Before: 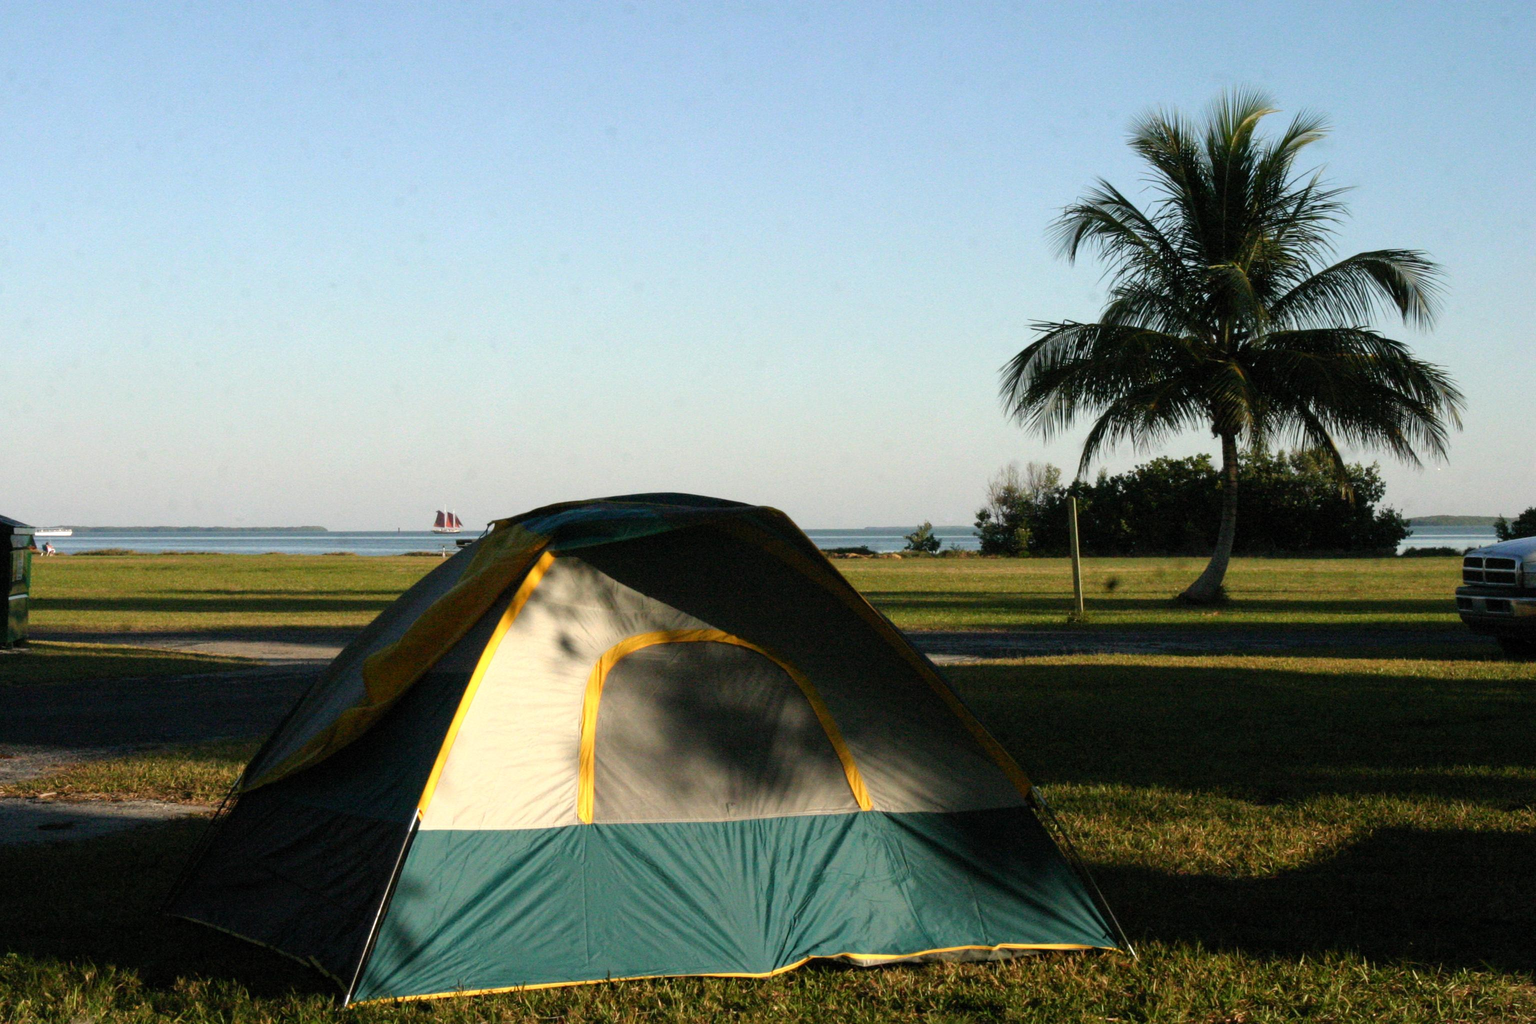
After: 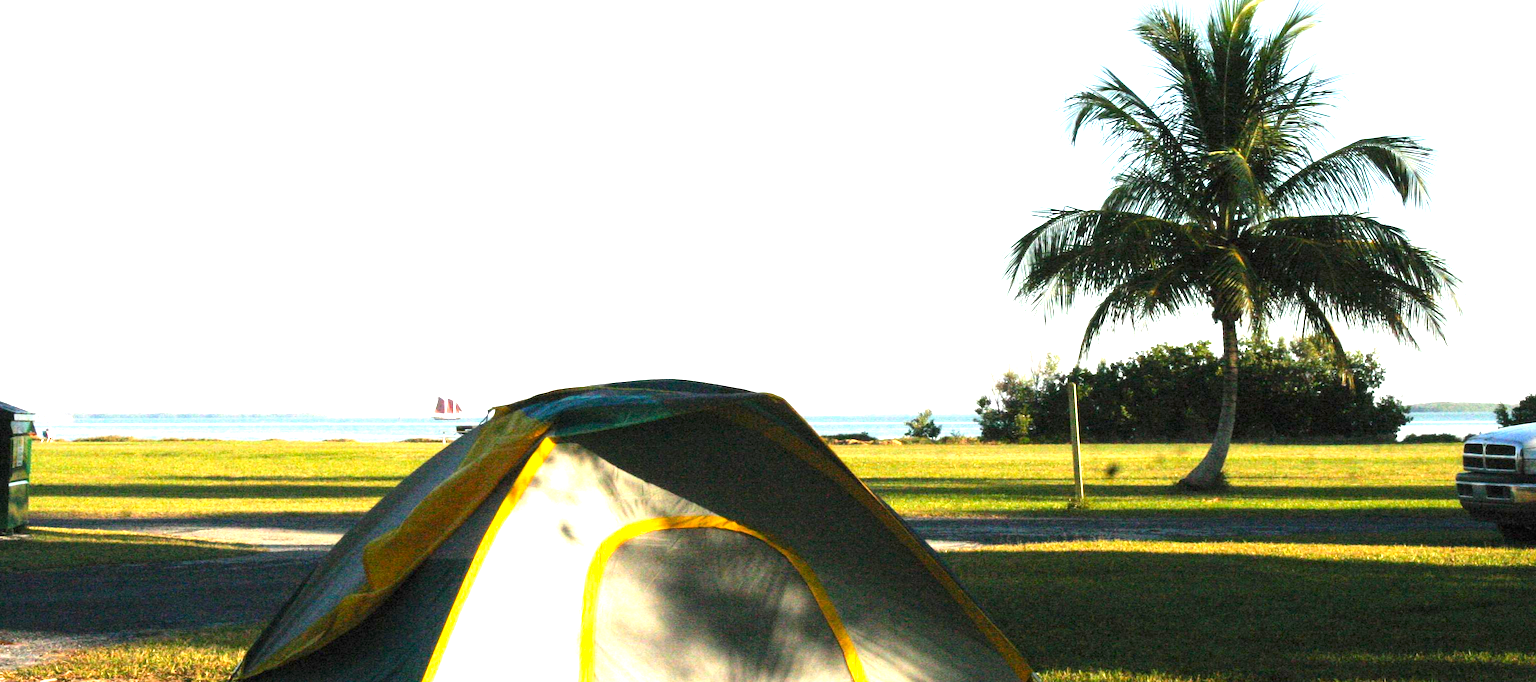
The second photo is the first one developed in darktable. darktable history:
color balance rgb: perceptual saturation grading › global saturation 10%, global vibrance 10%
exposure: black level correction 0, exposure 1.6 EV, compensate exposure bias true, compensate highlight preservation false
contrast brightness saturation: contrast 0.07
crop: top 11.166%, bottom 22.168%
